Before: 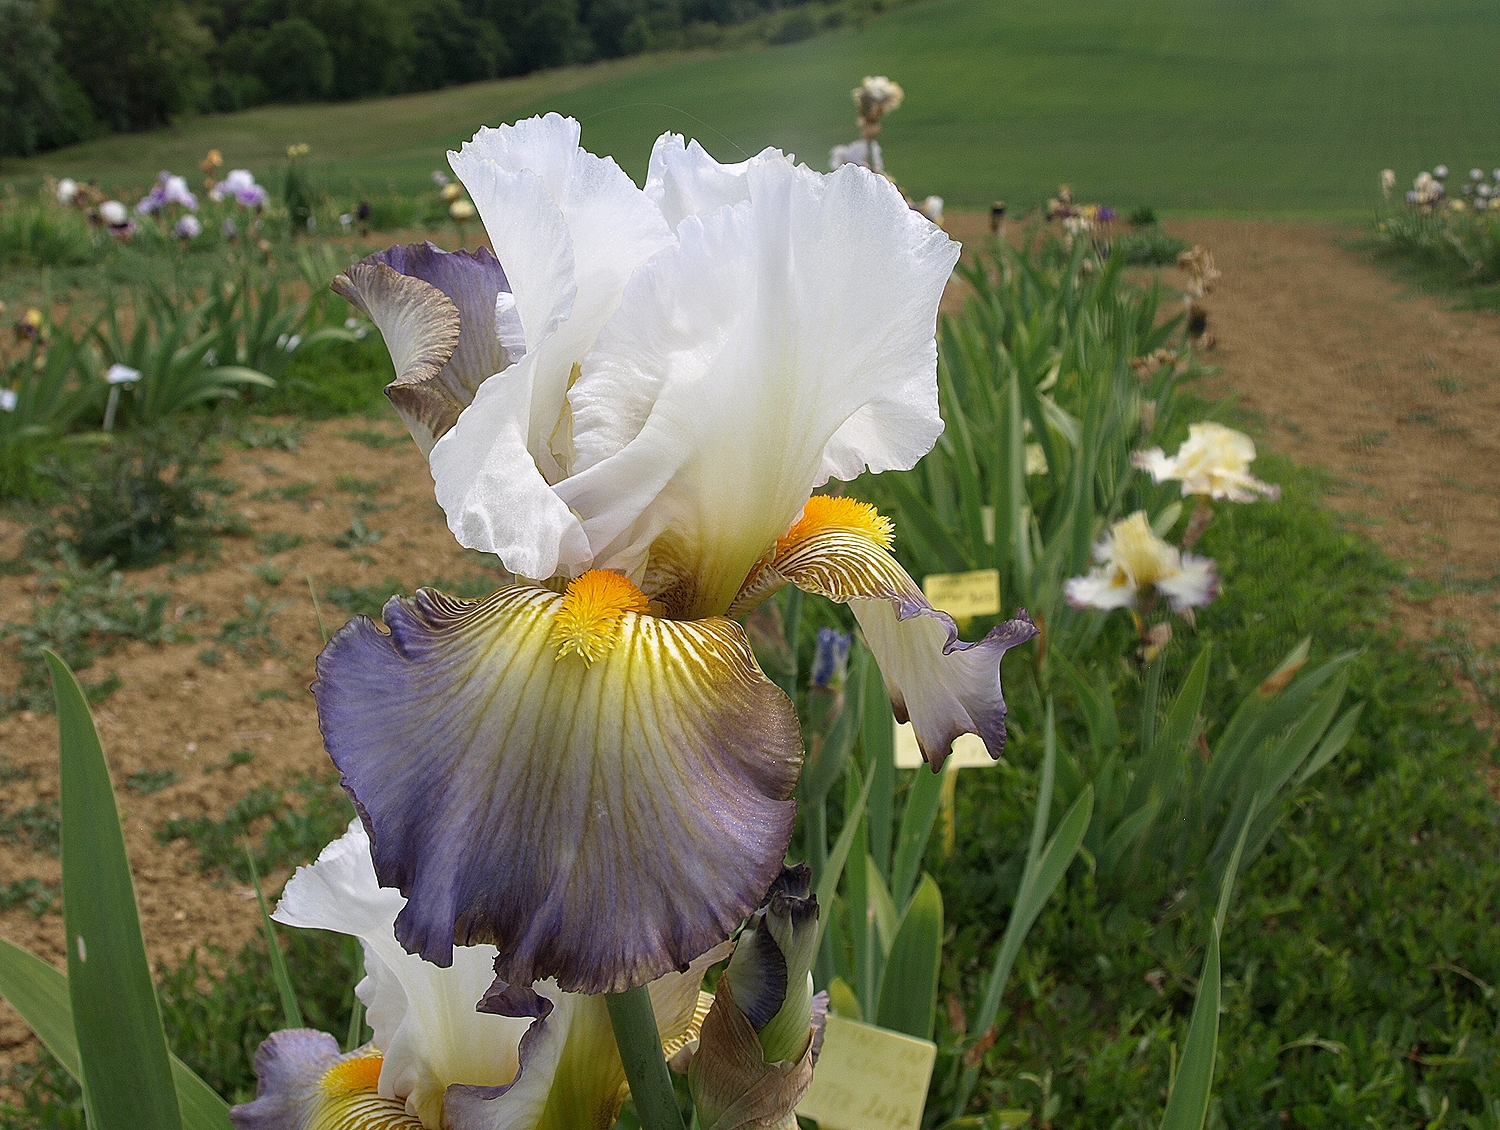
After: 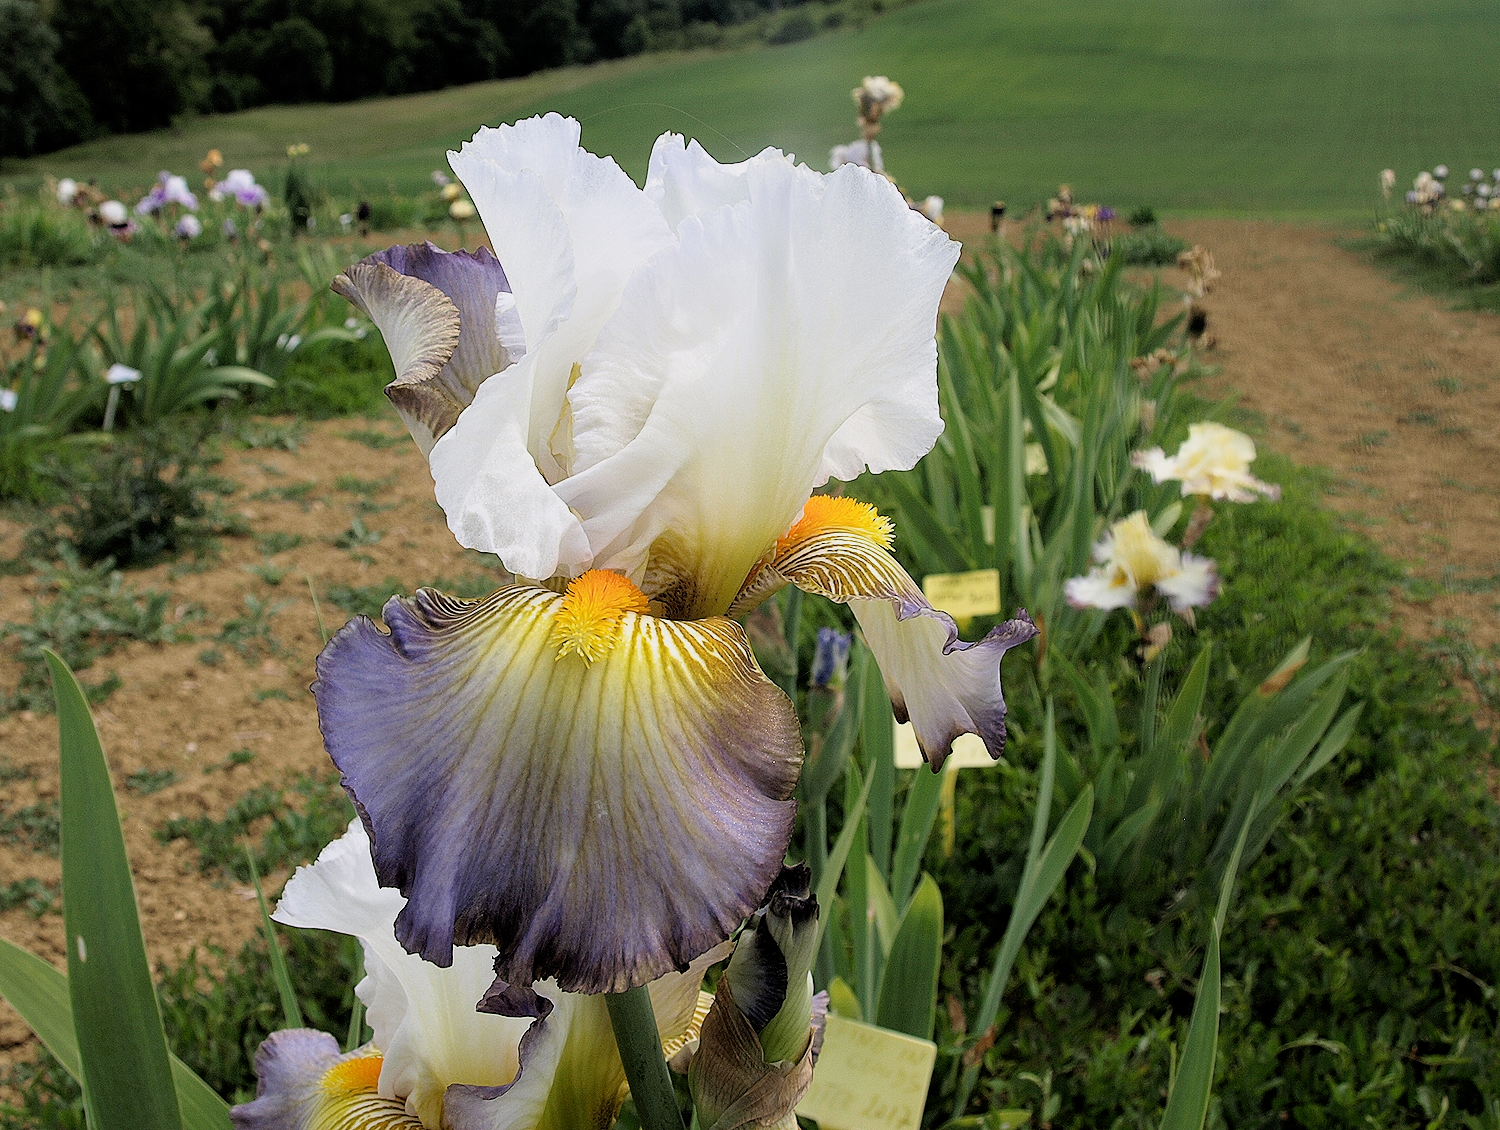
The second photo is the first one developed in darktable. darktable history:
tone equalizer: -8 EV -0.39 EV, -7 EV -0.403 EV, -6 EV -0.3 EV, -5 EV -0.226 EV, -3 EV 0.23 EV, -2 EV 0.334 EV, -1 EV 0.415 EV, +0 EV 0.421 EV
filmic rgb: black relative exposure -7.75 EV, white relative exposure 4.41 EV, target black luminance 0%, hardness 3.76, latitude 50.66%, contrast 1.076, highlights saturation mix 9.75%, shadows ↔ highlights balance -0.231%
